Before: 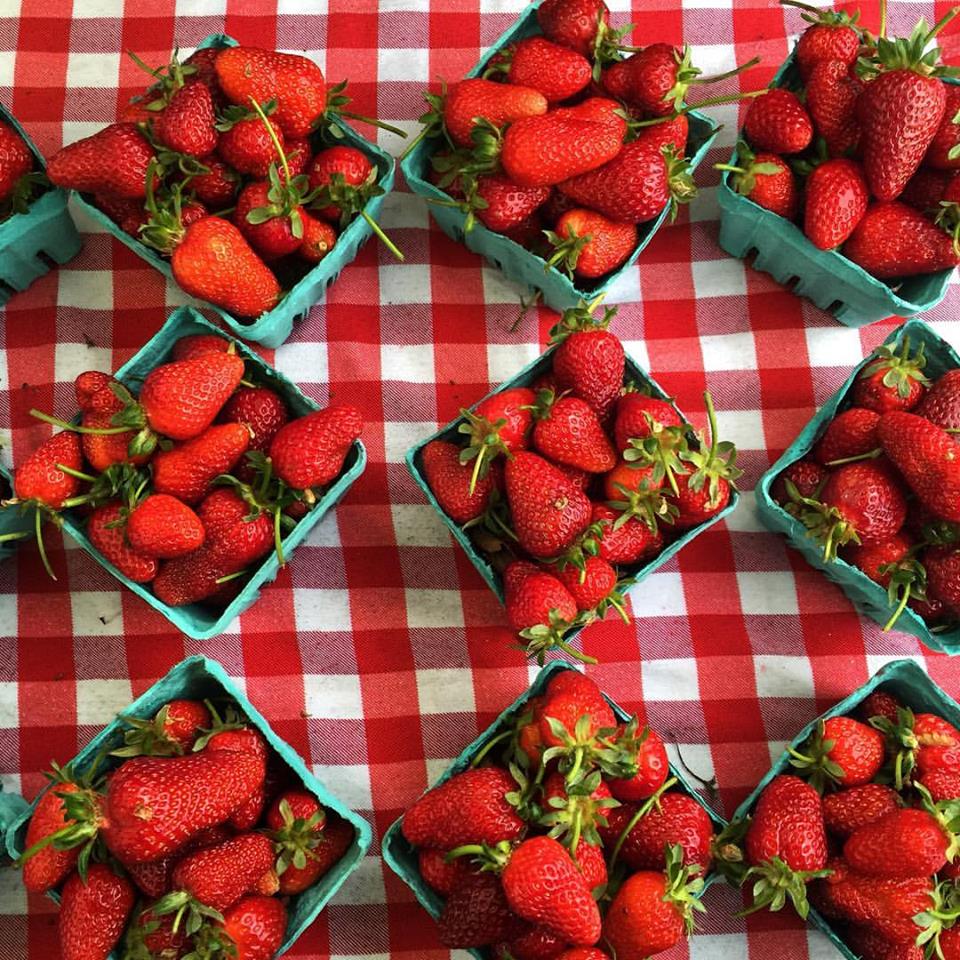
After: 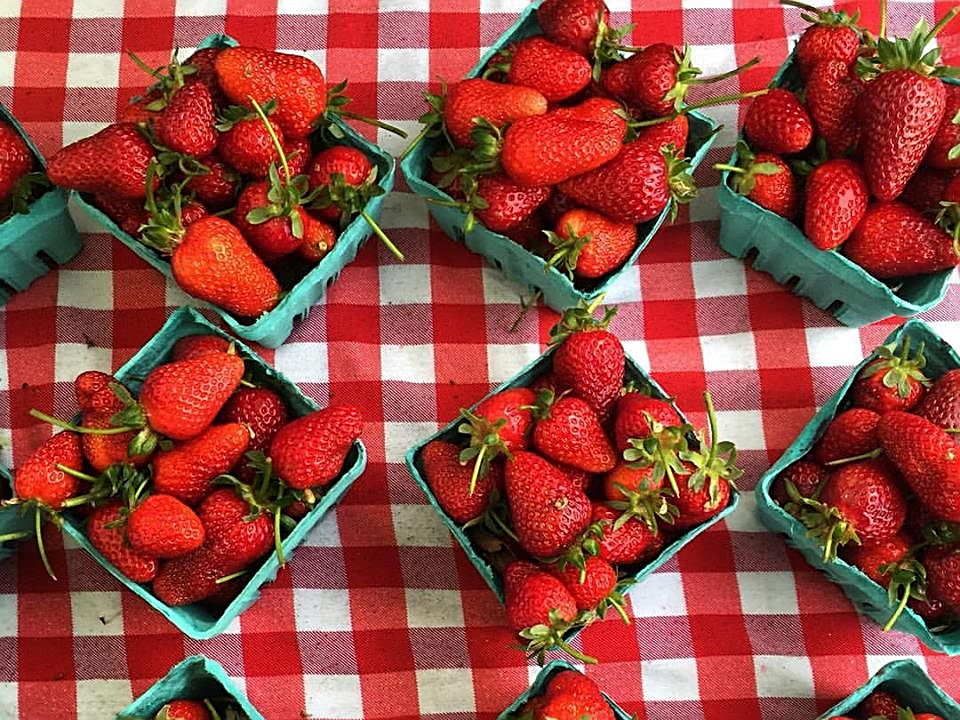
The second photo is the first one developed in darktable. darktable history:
crop: bottom 24.988%
sharpen: on, module defaults
